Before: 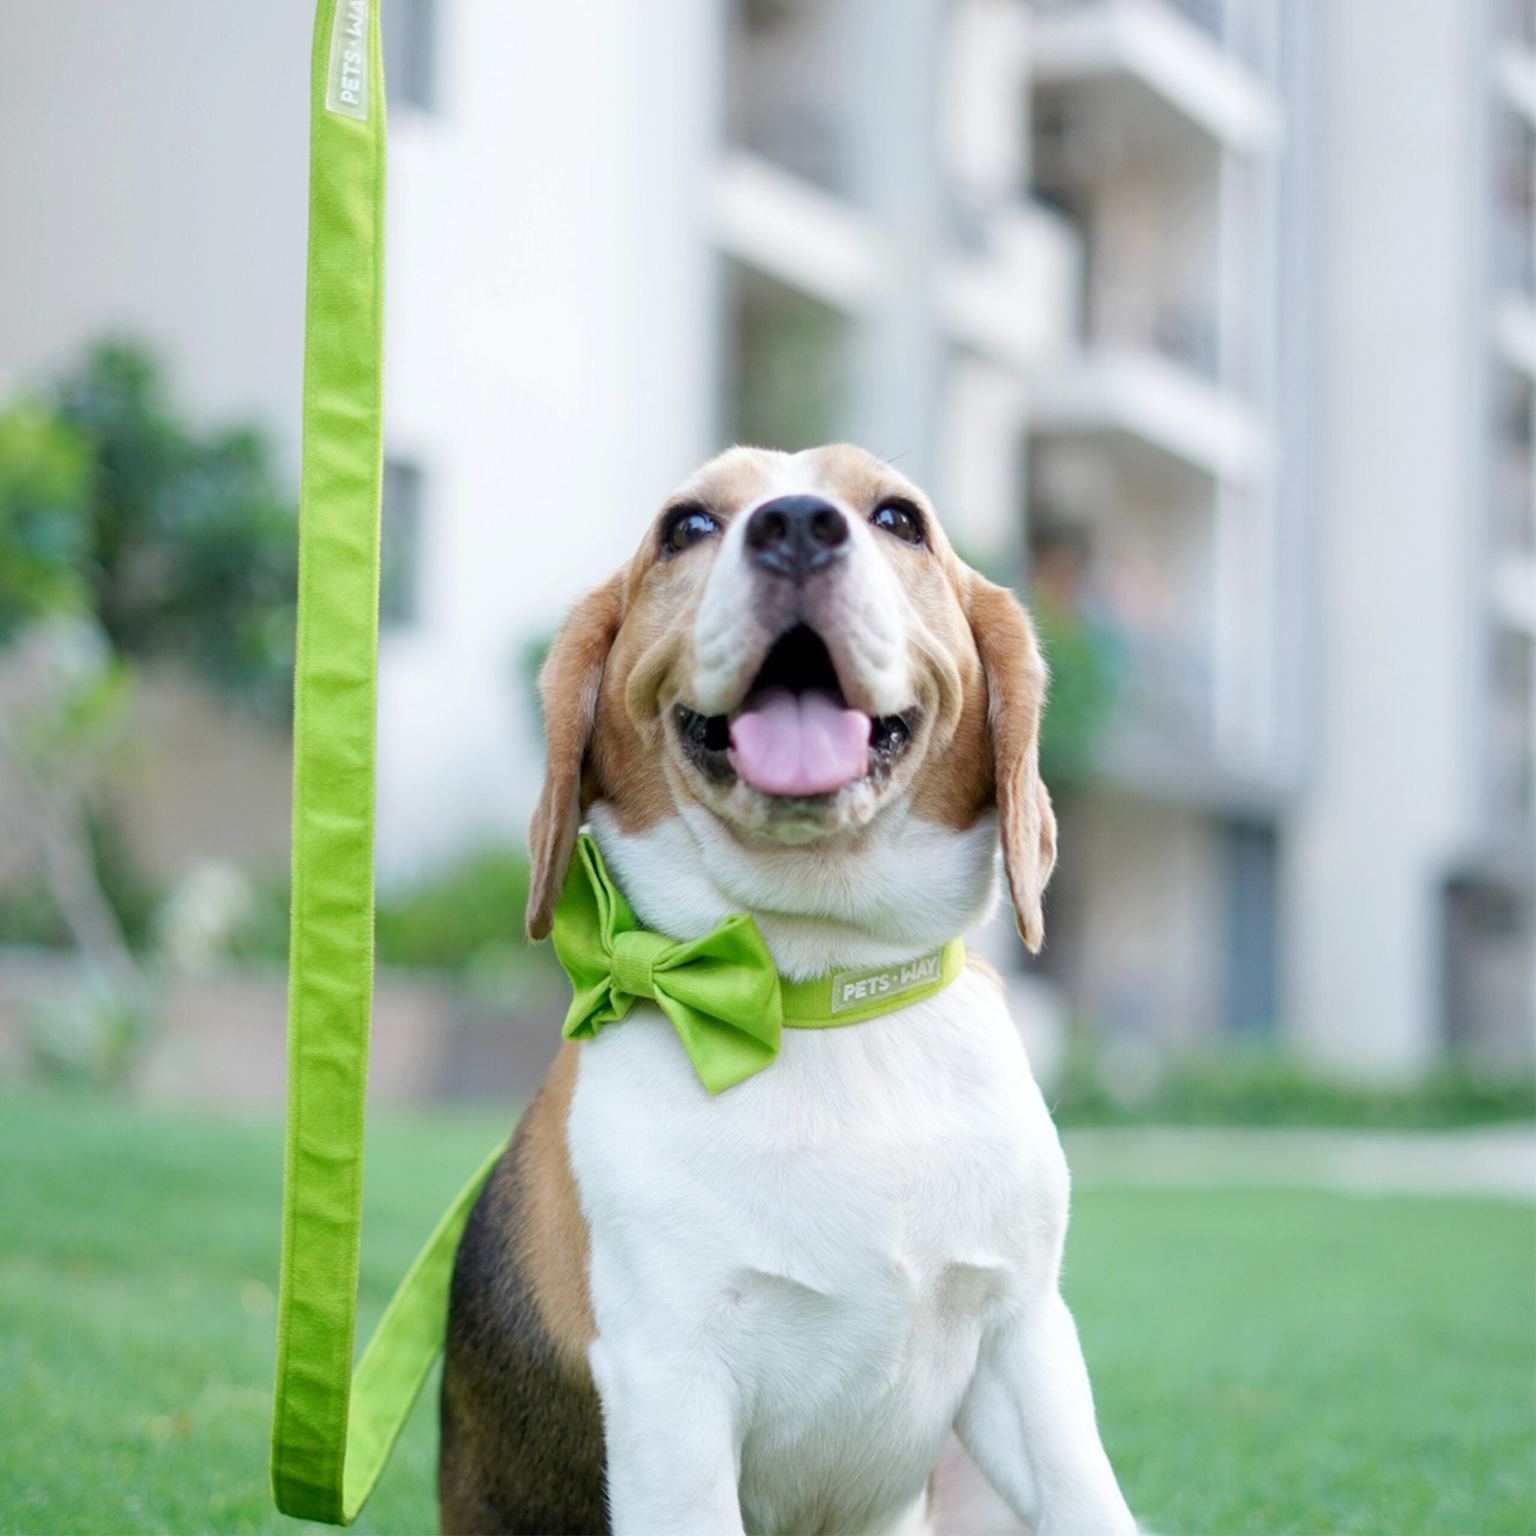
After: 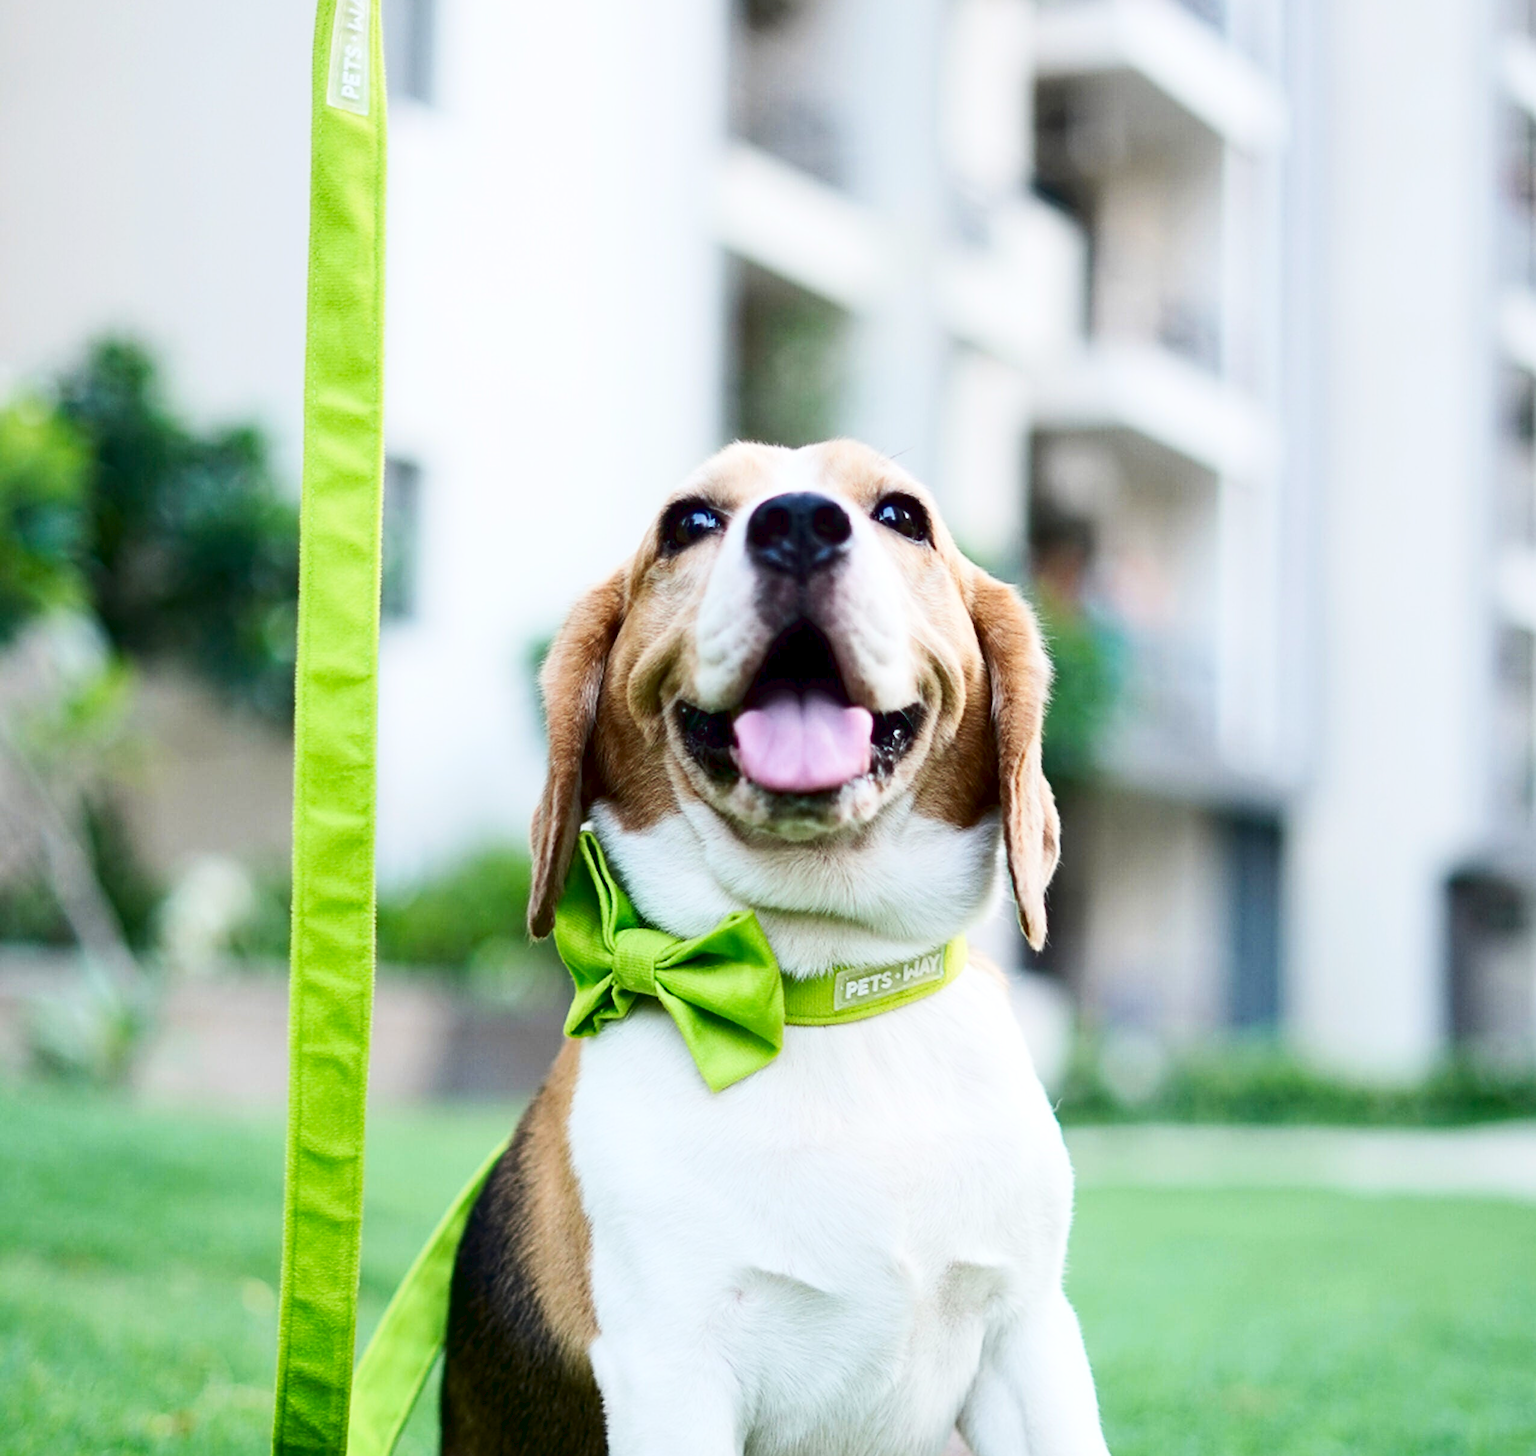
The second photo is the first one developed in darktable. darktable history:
crop: top 0.383%, right 0.261%, bottom 5.013%
haze removal: adaptive false
color correction: highlights b* 0.018
sharpen: on, module defaults
tone curve: curves: ch0 [(0, 0) (0.003, 0.038) (0.011, 0.035) (0.025, 0.03) (0.044, 0.044) (0.069, 0.062) (0.1, 0.087) (0.136, 0.114) (0.177, 0.15) (0.224, 0.193) (0.277, 0.242) (0.335, 0.299) (0.399, 0.361) (0.468, 0.437) (0.543, 0.521) (0.623, 0.614) (0.709, 0.717) (0.801, 0.817) (0.898, 0.913) (1, 1)], preserve colors none
exposure: black level correction 0.01, exposure 0.009 EV, compensate exposure bias true, compensate highlight preservation false
contrast brightness saturation: contrast 0.274
